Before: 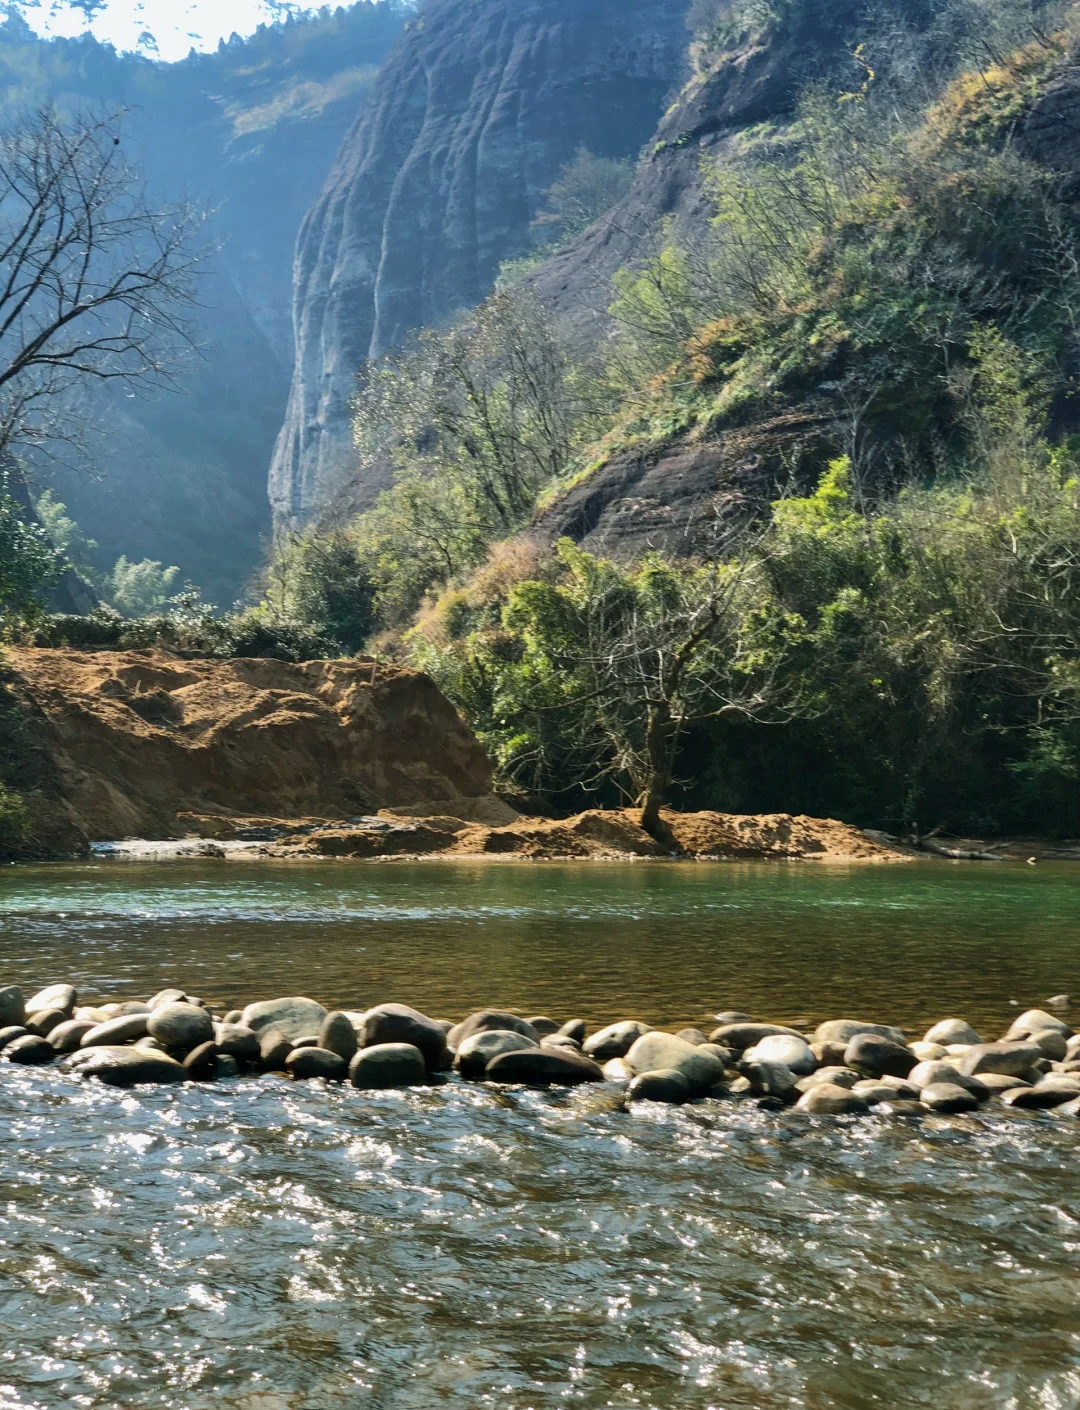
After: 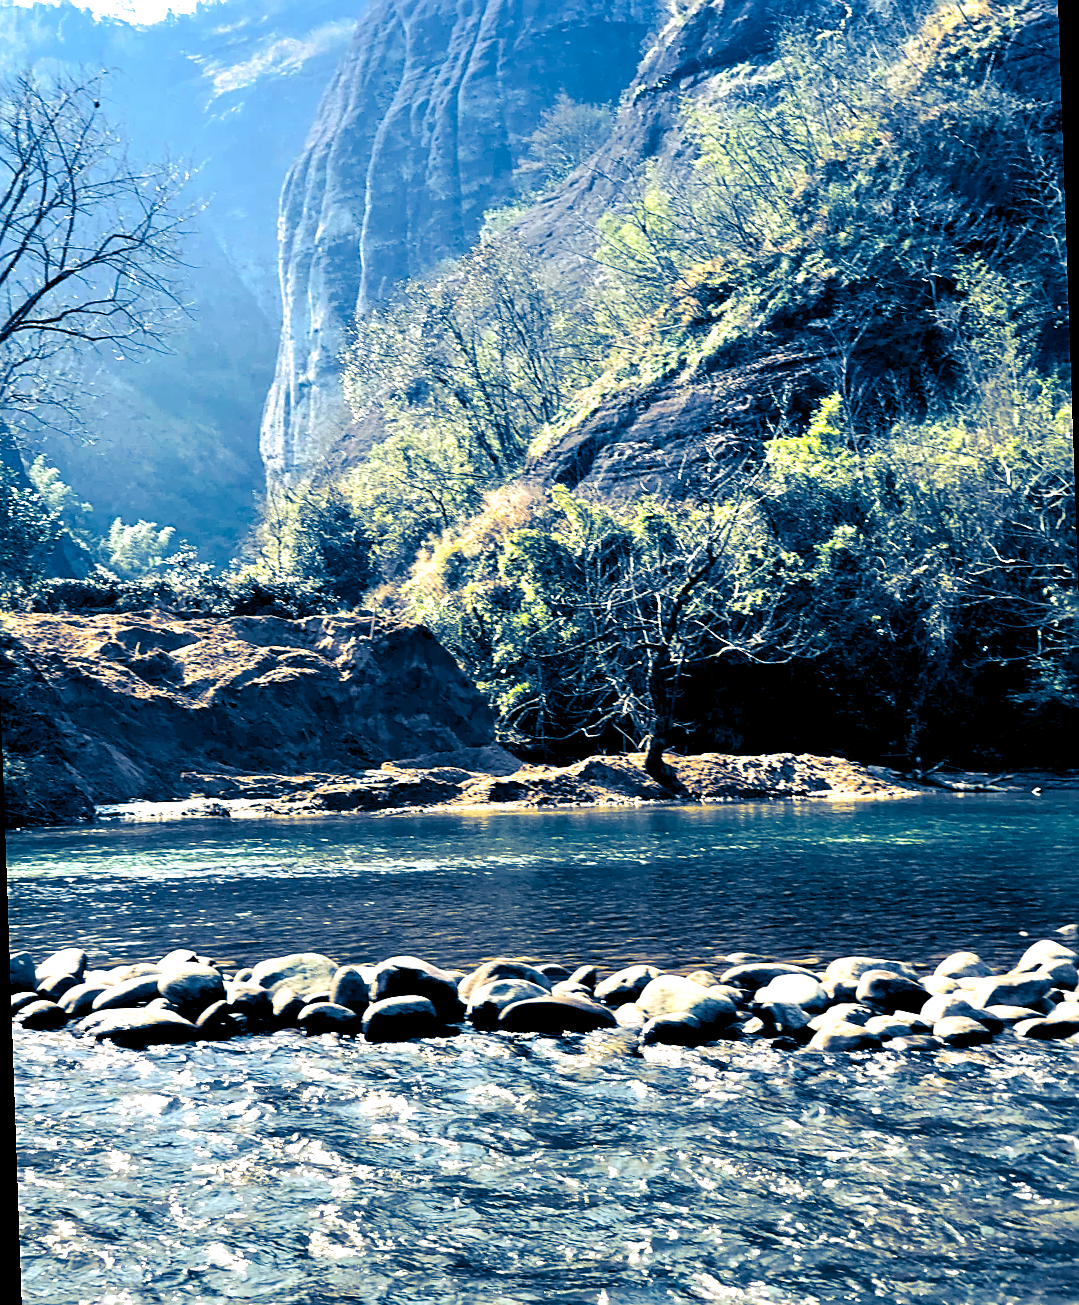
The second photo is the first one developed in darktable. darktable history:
sharpen: on, module defaults
rotate and perspective: rotation -2°, crop left 0.022, crop right 0.978, crop top 0.049, crop bottom 0.951
exposure: black level correction 0.011, exposure 1.088 EV, compensate exposure bias true, compensate highlight preservation false
split-toning: shadows › hue 226.8°, shadows › saturation 1, highlights › saturation 0, balance -61.41
